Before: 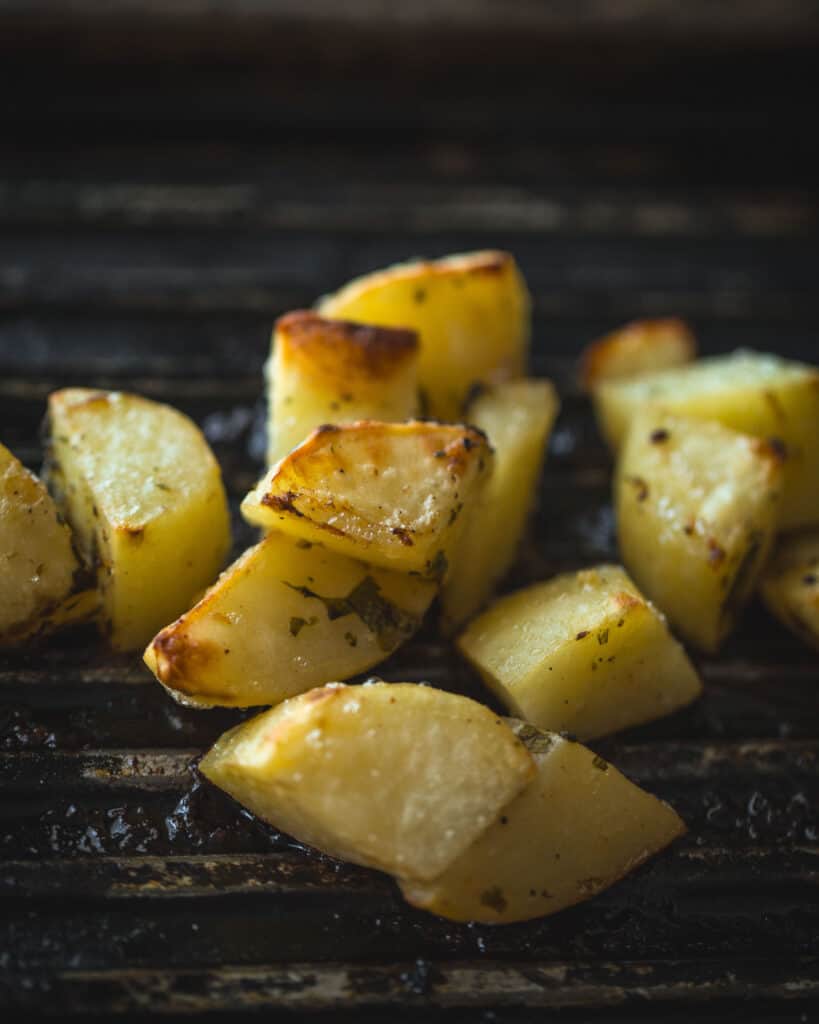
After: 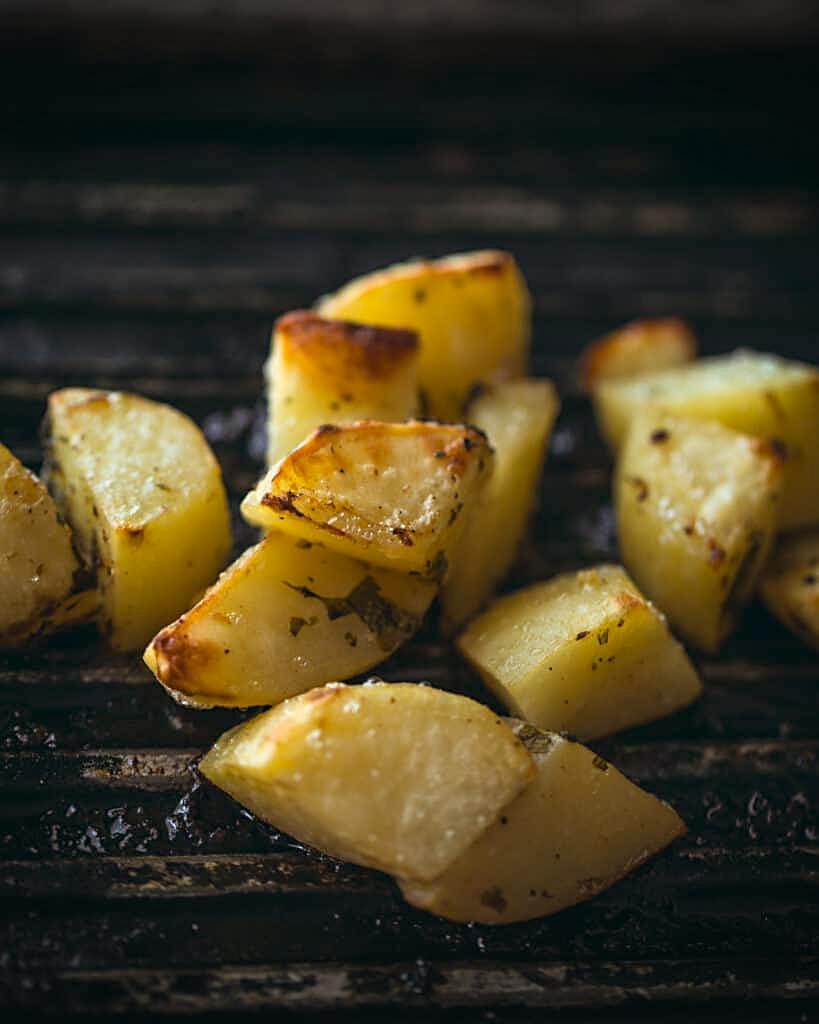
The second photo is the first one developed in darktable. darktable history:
sharpen: on, module defaults
vignetting: fall-off start 100%, brightness -0.282, width/height ratio 1.31
white balance: emerald 1
color balance: lift [0.998, 0.998, 1.001, 1.002], gamma [0.995, 1.025, 0.992, 0.975], gain [0.995, 1.02, 0.997, 0.98]
